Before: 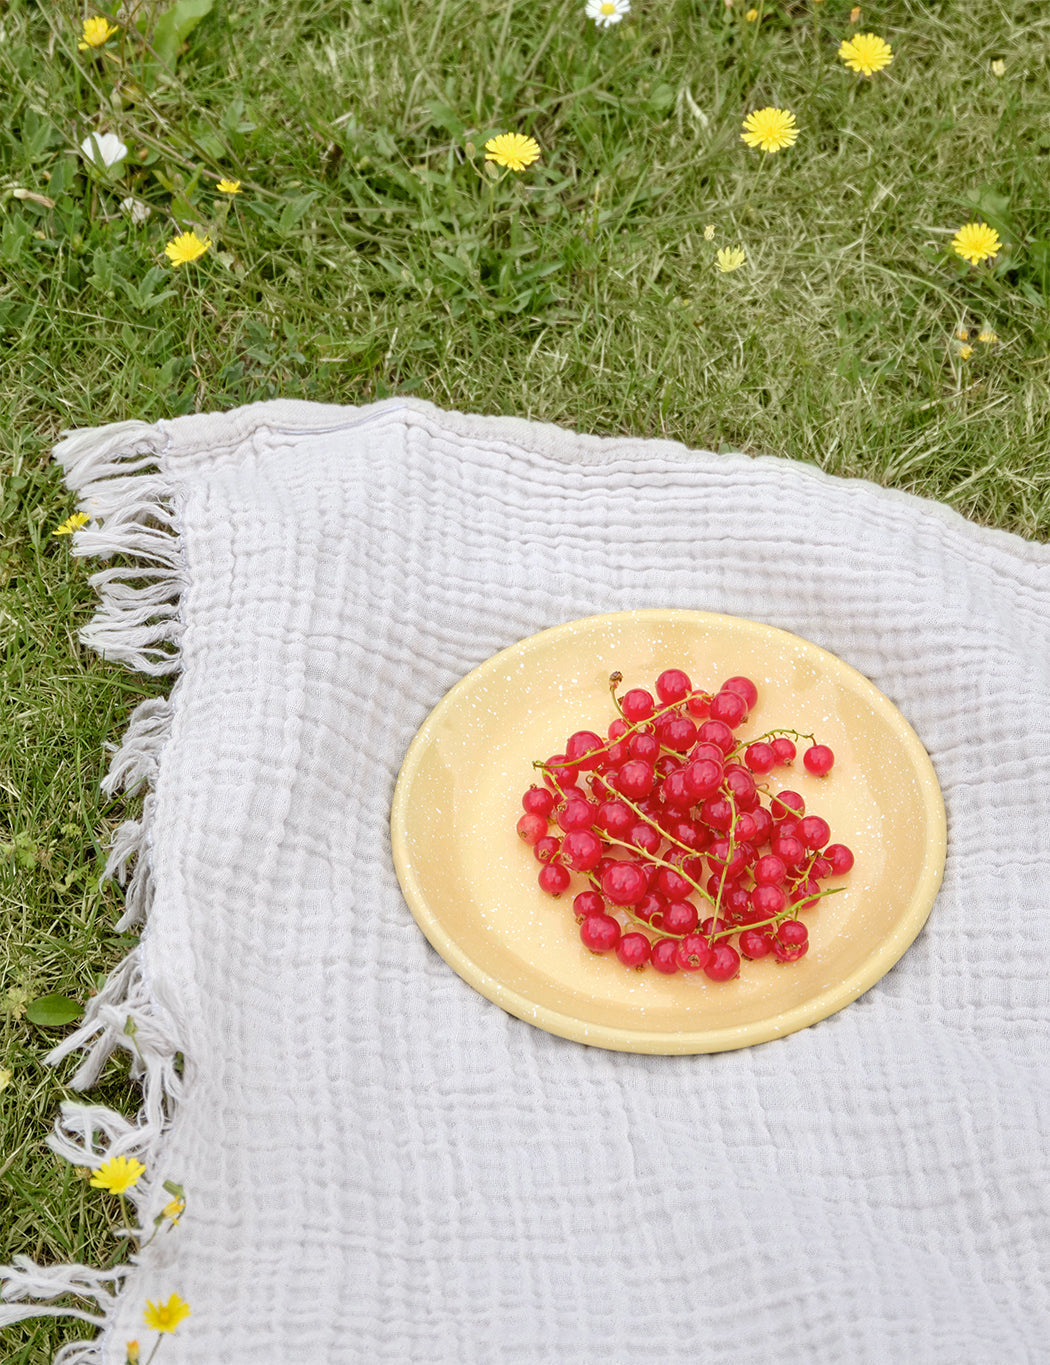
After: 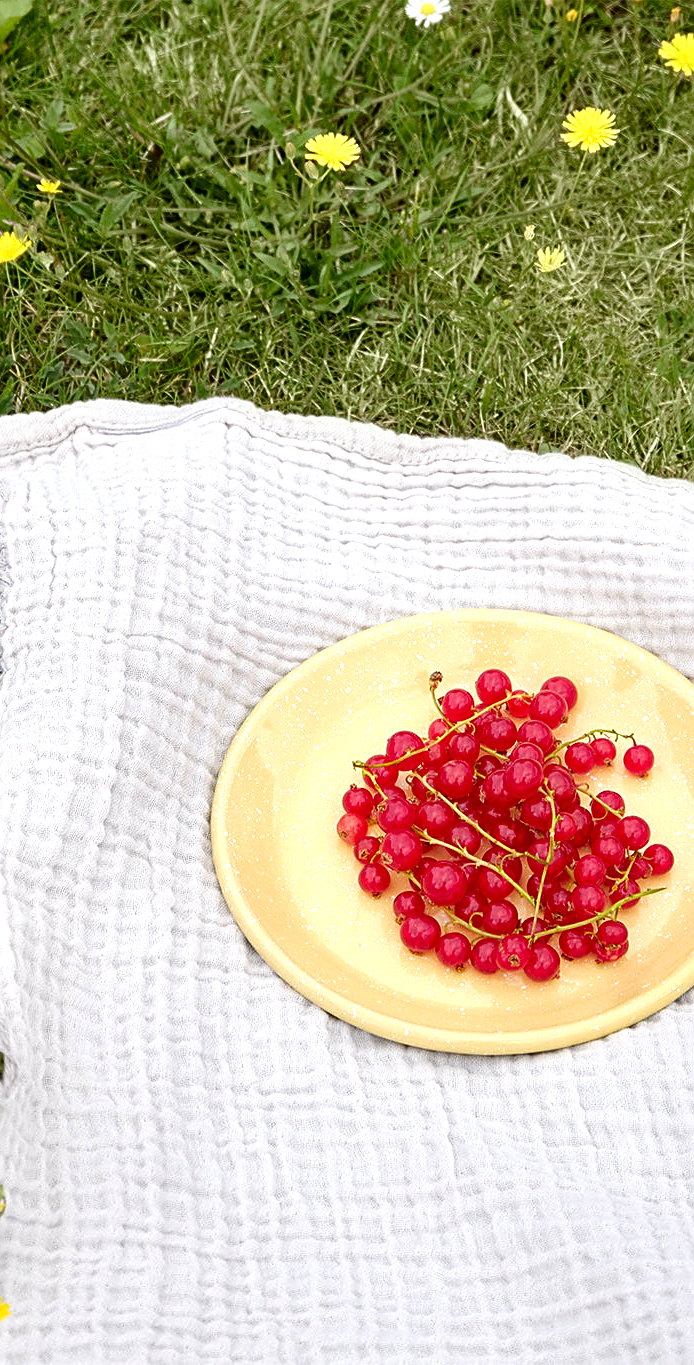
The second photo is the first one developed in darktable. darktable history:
sharpen: on, module defaults
crop: left 17.188%, right 16.69%
tone equalizer: -8 EV -0.437 EV, -7 EV -0.37 EV, -6 EV -0.353 EV, -5 EV -0.218 EV, -3 EV 0.254 EV, -2 EV 0.33 EV, -1 EV 0.409 EV, +0 EV 0.386 EV, smoothing diameter 2.08%, edges refinement/feathering 21.01, mask exposure compensation -1.57 EV, filter diffusion 5
contrast brightness saturation: contrast 0.066, brightness -0.134, saturation 0.063
